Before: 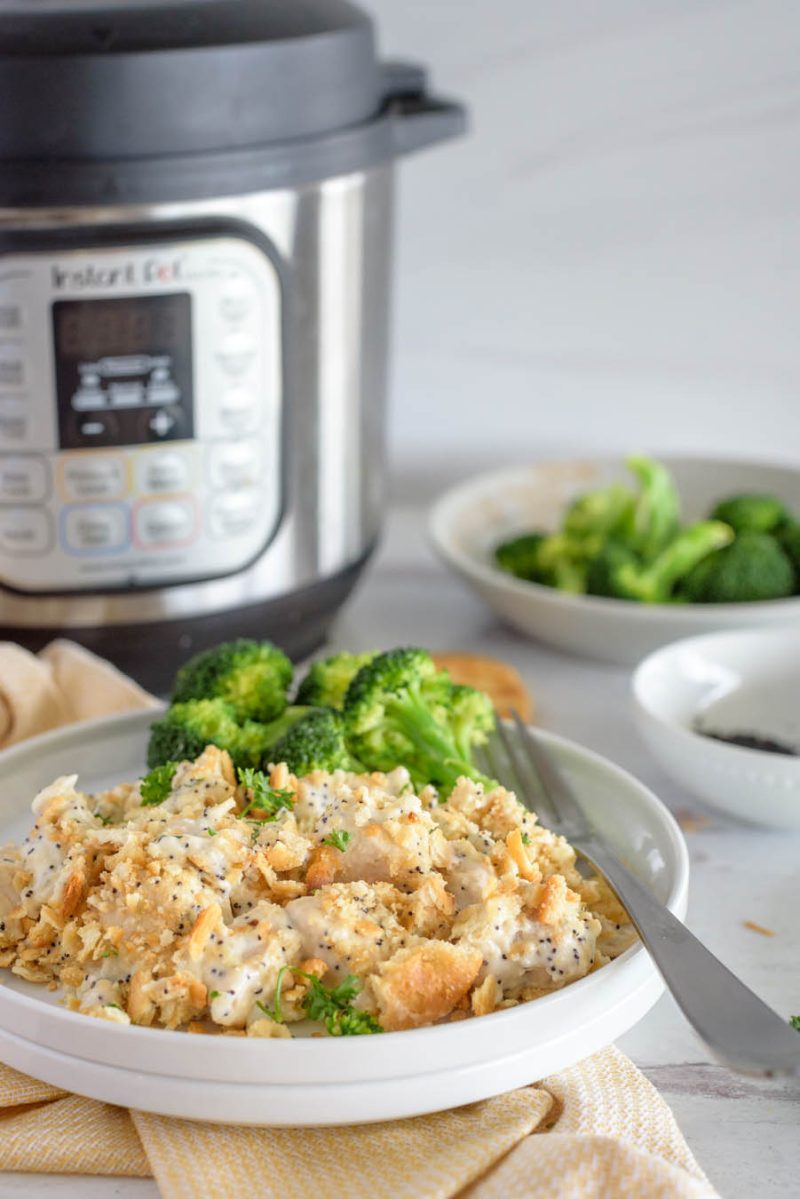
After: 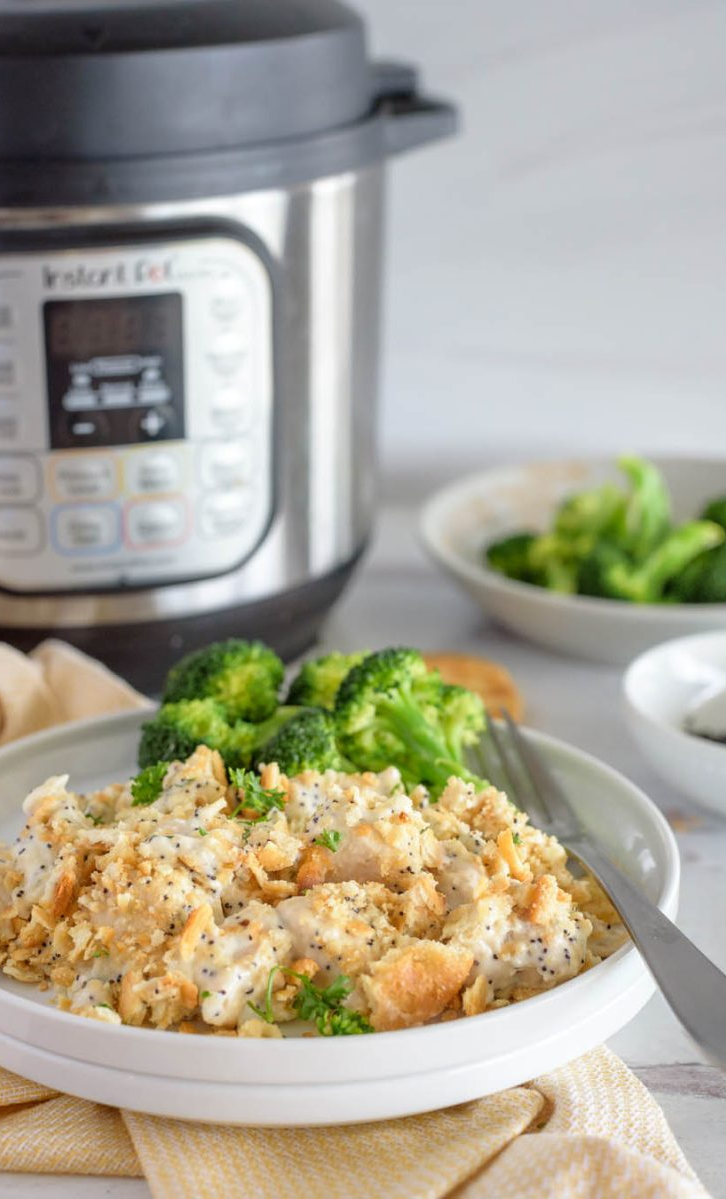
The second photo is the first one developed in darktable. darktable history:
crop and rotate: left 1.216%, right 8.001%
